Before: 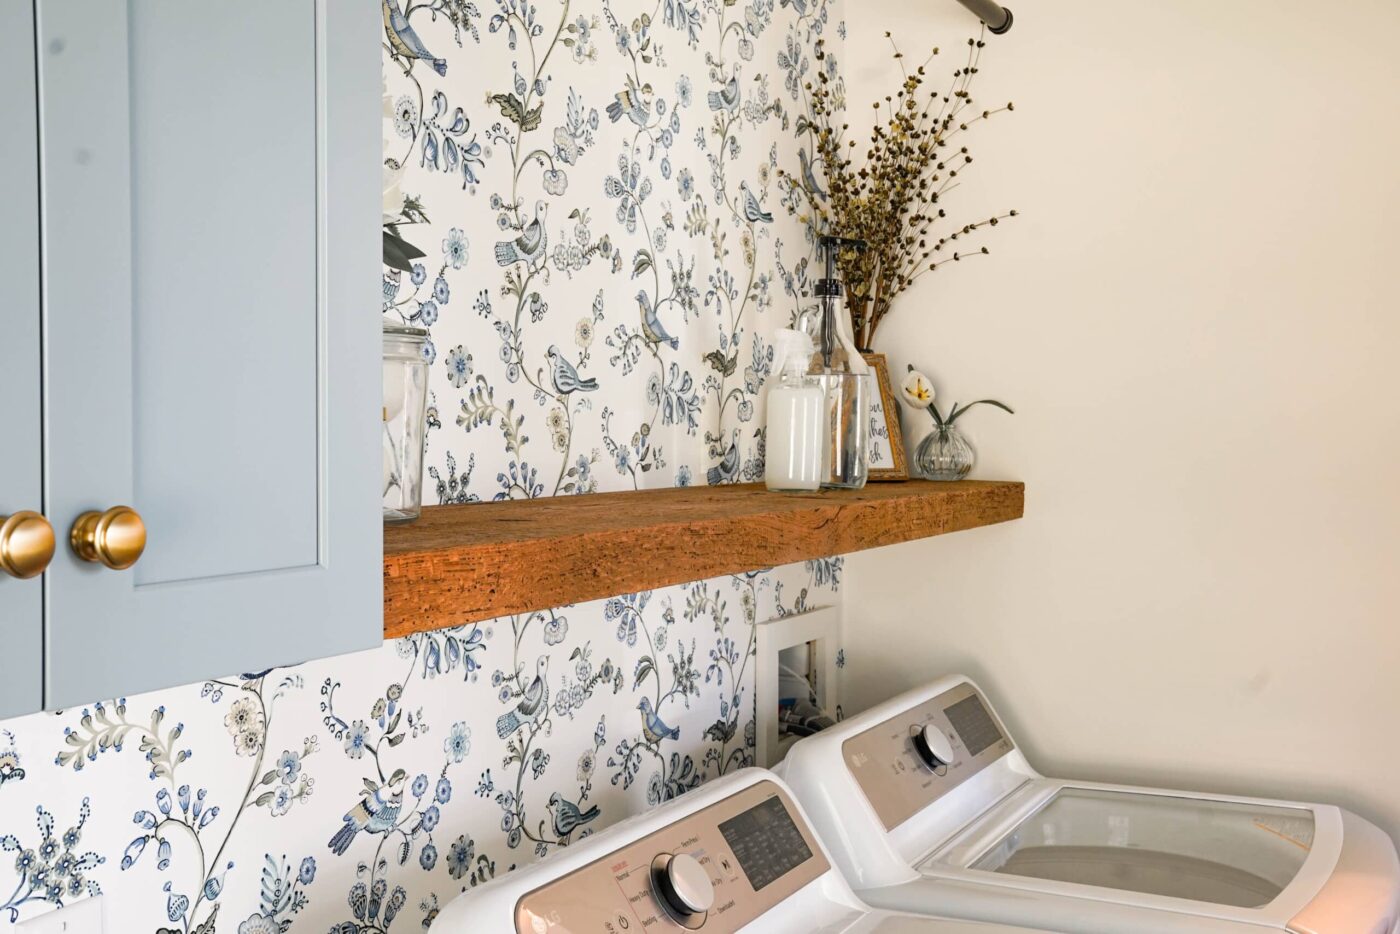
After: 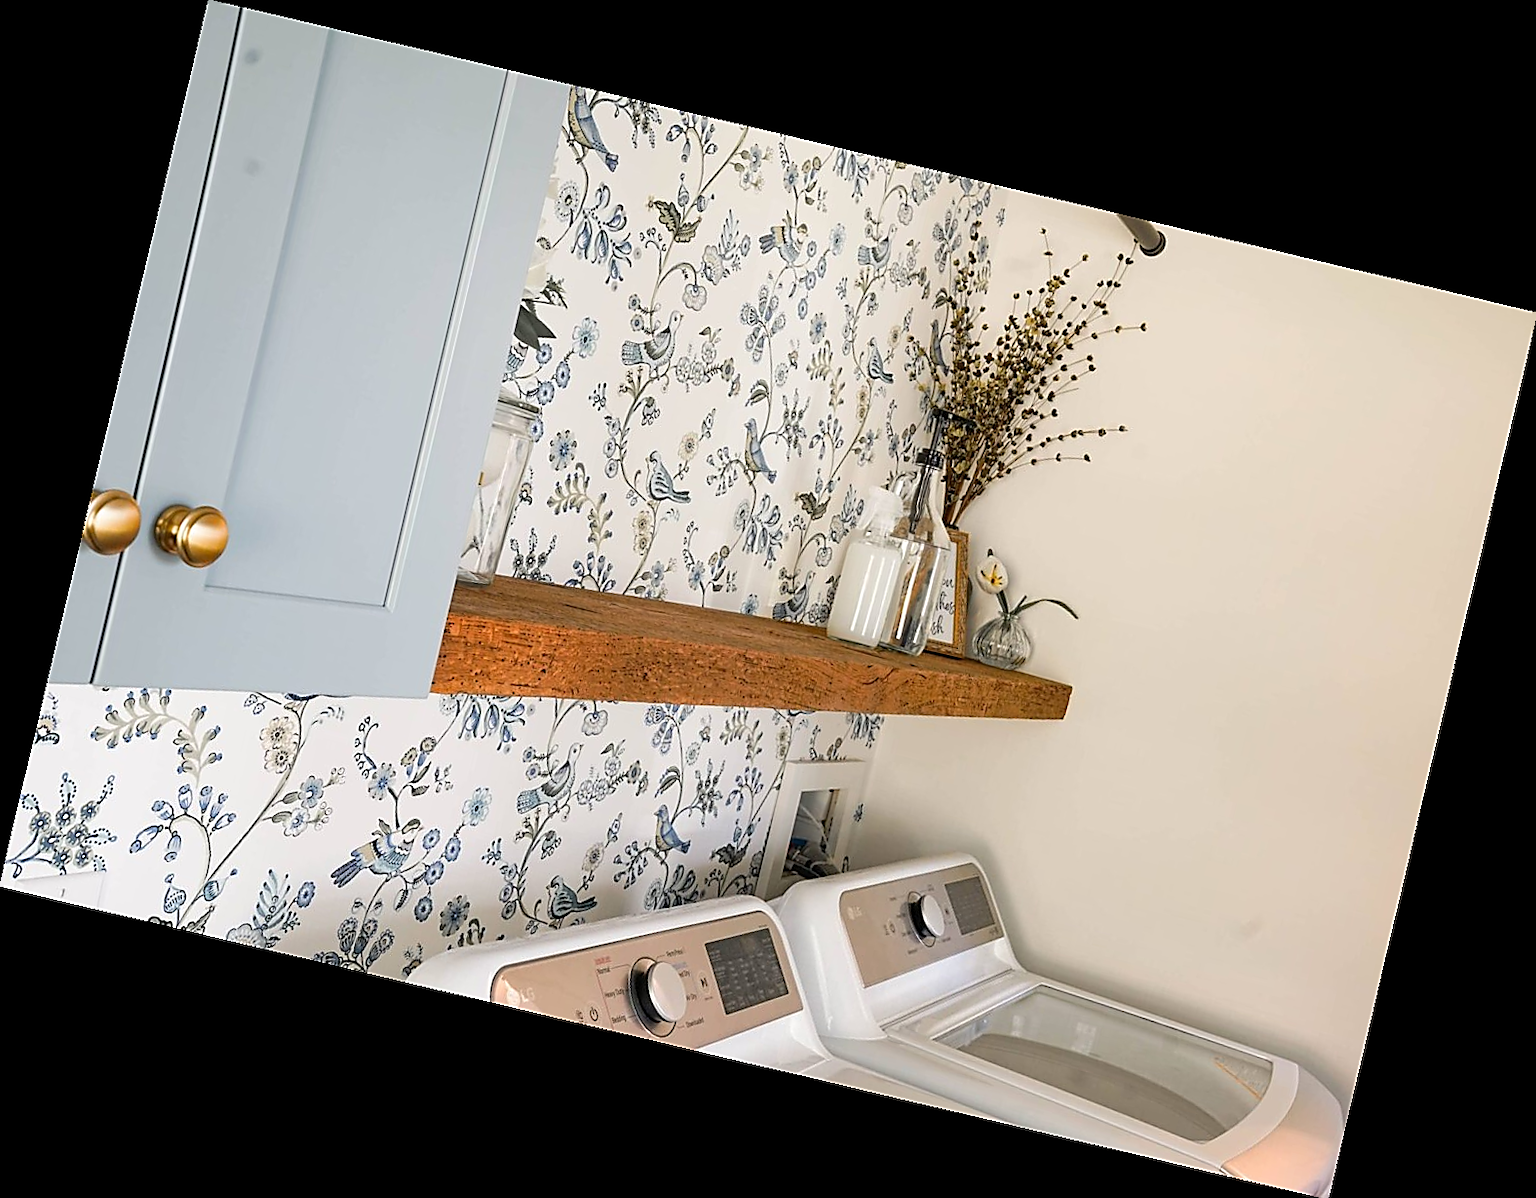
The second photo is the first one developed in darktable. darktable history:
sharpen: radius 1.4, amount 1.25, threshold 0.7
rotate and perspective: rotation 13.27°, automatic cropping off
